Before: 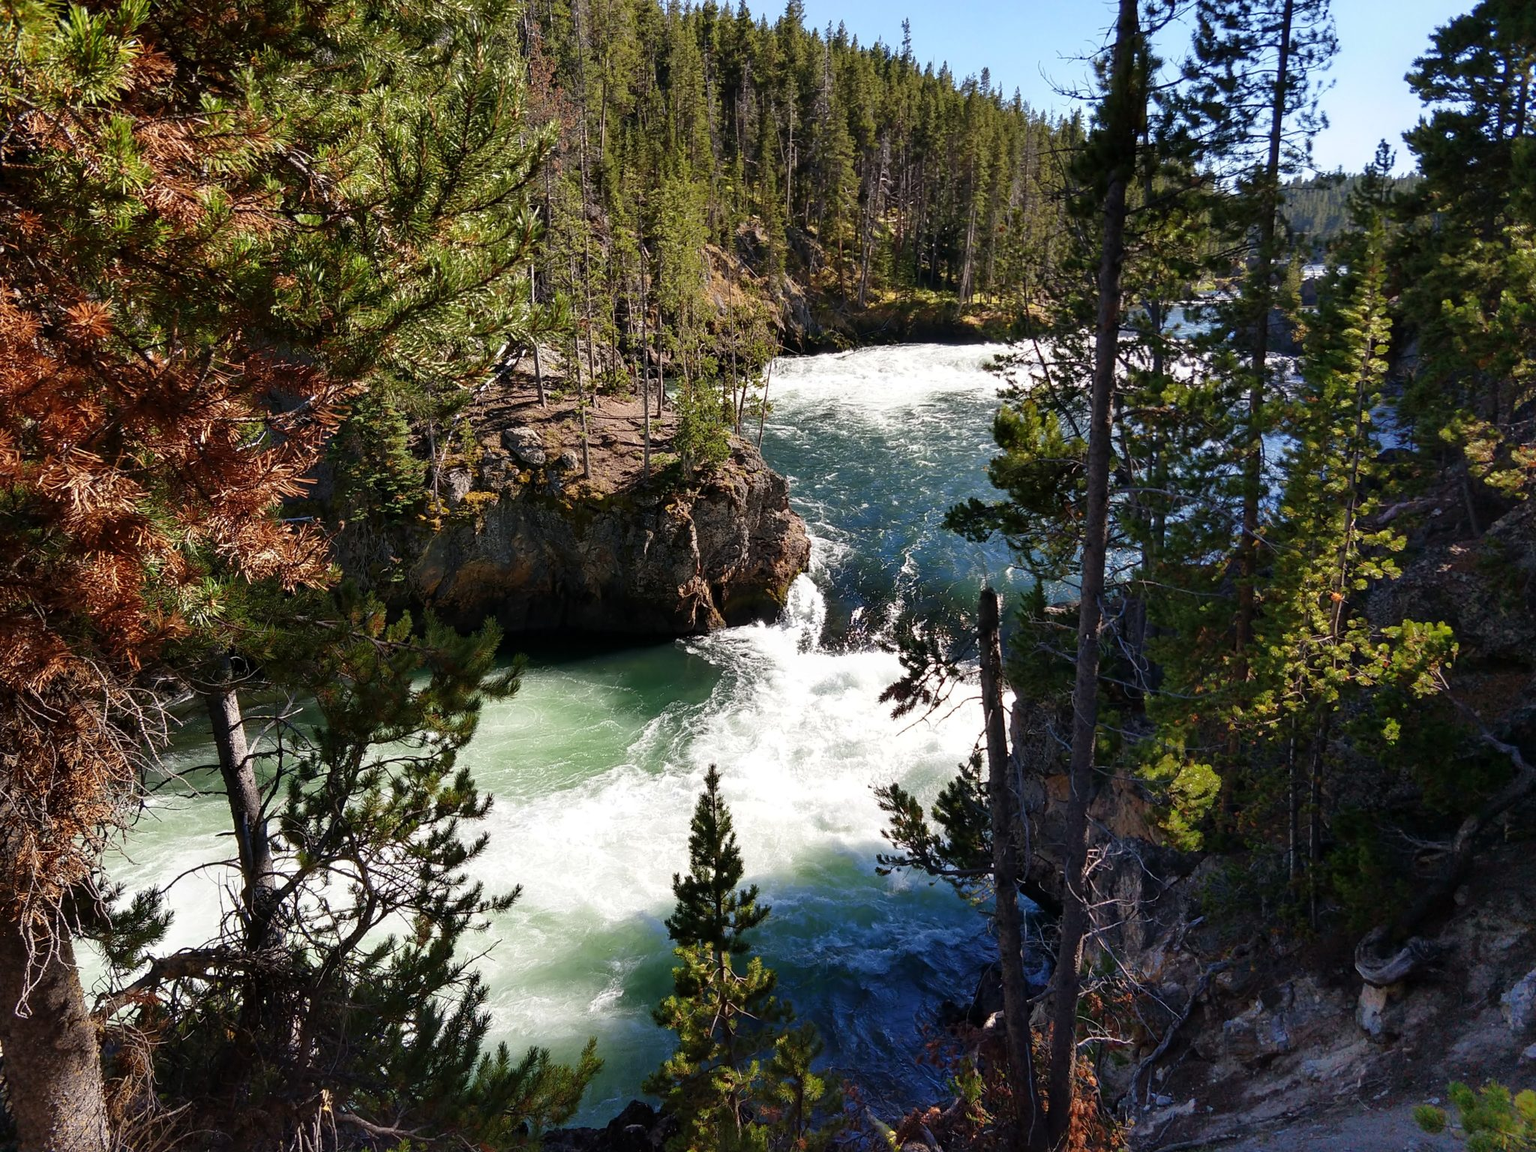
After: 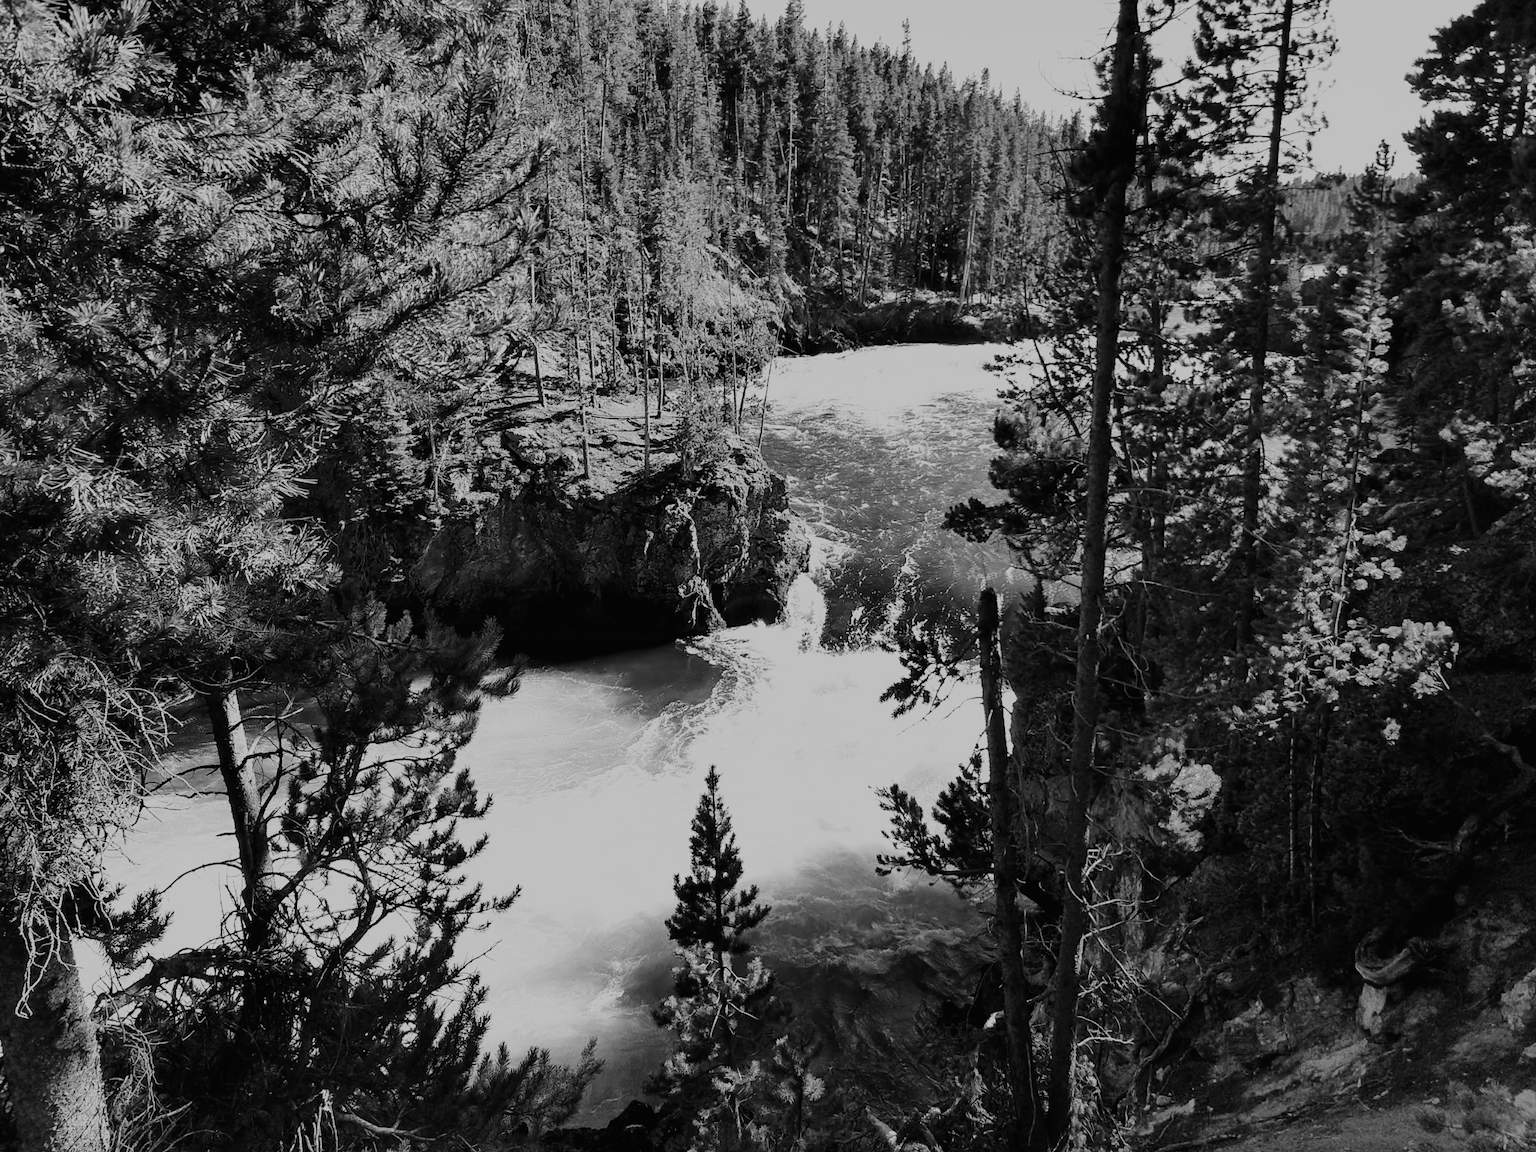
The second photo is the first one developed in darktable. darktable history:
color zones: curves: ch1 [(0, -0.394) (0.143, -0.394) (0.286, -0.394) (0.429, -0.392) (0.571, -0.391) (0.714, -0.391) (0.857, -0.391) (1, -0.394)]
tone equalizer: on, module defaults
monochrome: a 79.32, b 81.83, size 1.1
base curve: curves: ch0 [(0, 0.003) (0.001, 0.002) (0.006, 0.004) (0.02, 0.022) (0.048, 0.086) (0.094, 0.234) (0.162, 0.431) (0.258, 0.629) (0.385, 0.8) (0.548, 0.918) (0.751, 0.988) (1, 1)], preserve colors none
